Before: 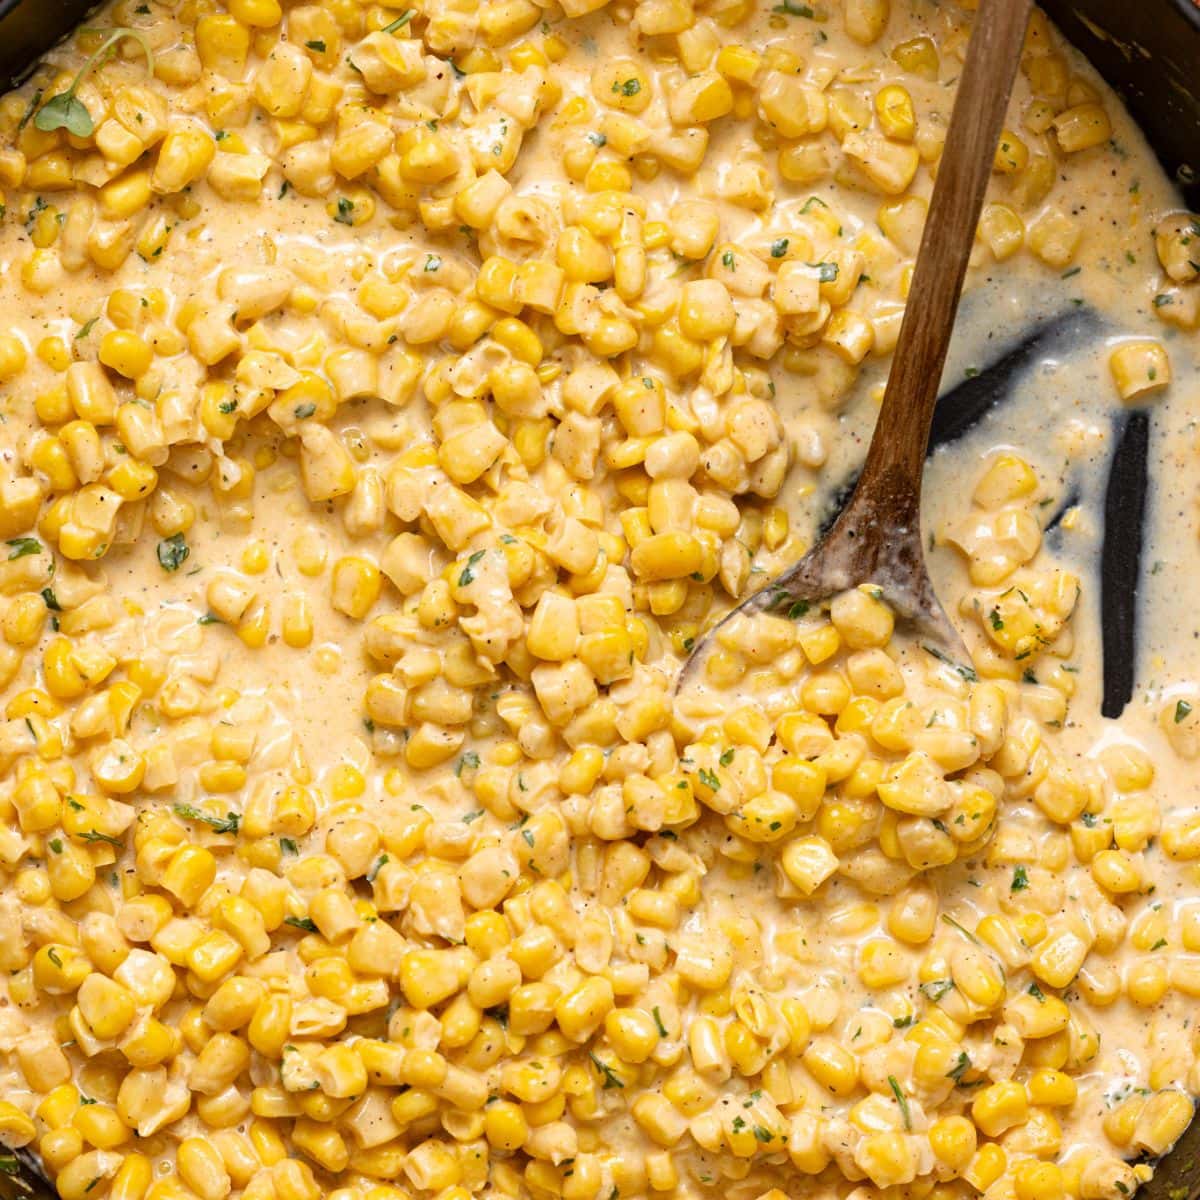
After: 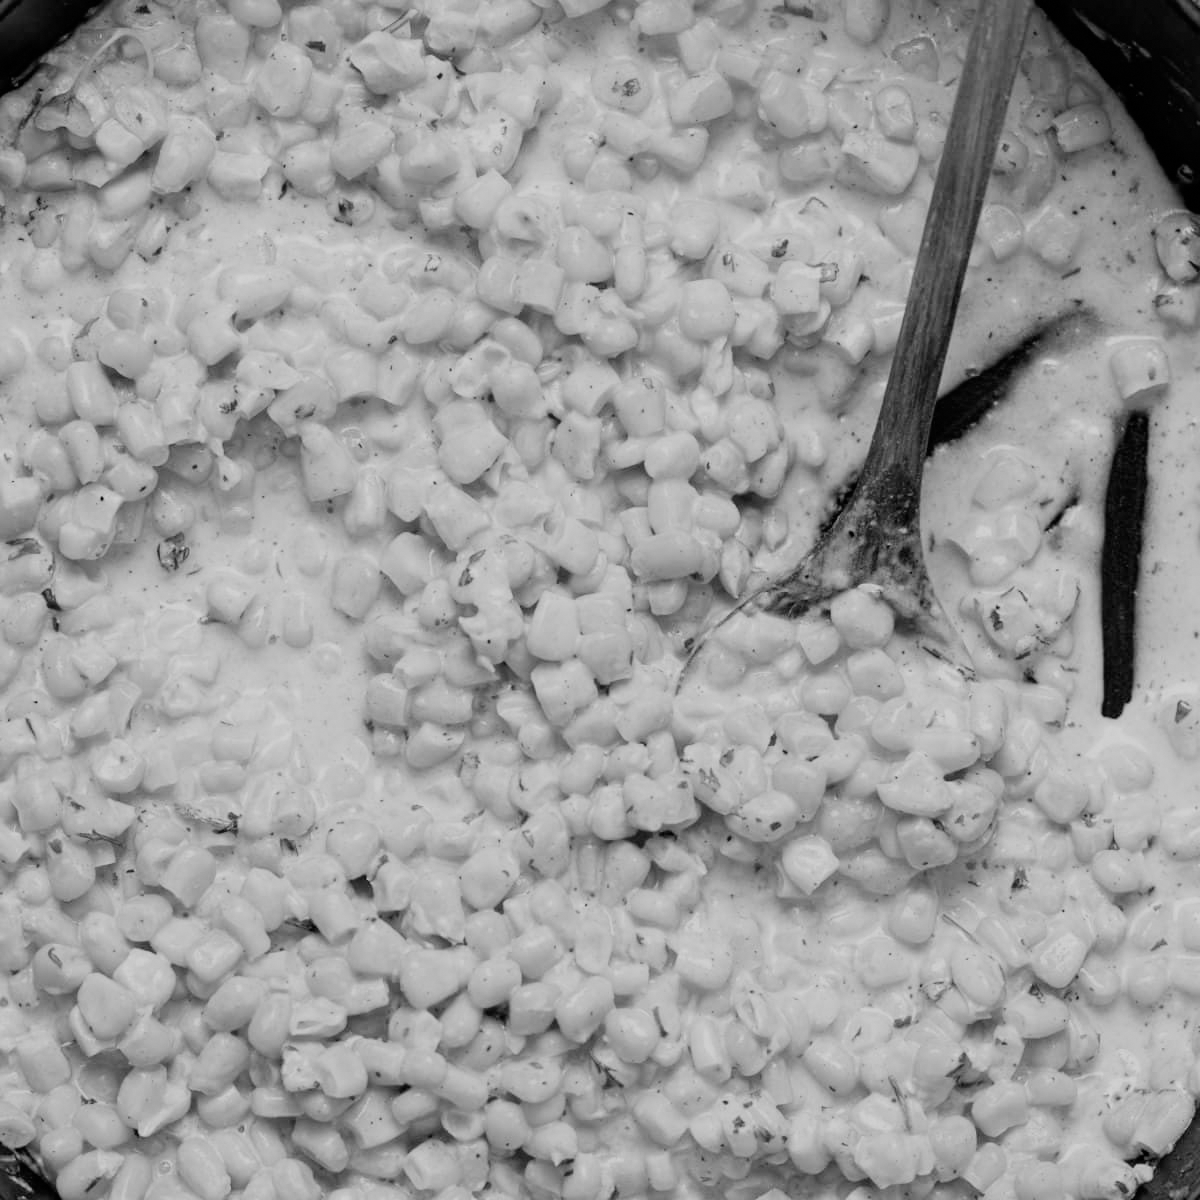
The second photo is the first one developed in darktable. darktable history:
filmic rgb: black relative exposure -7.65 EV, white relative exposure 4.56 EV, hardness 3.61
grain: coarseness 0.81 ISO, strength 1.34%, mid-tones bias 0%
monochrome: a -3.63, b -0.465
